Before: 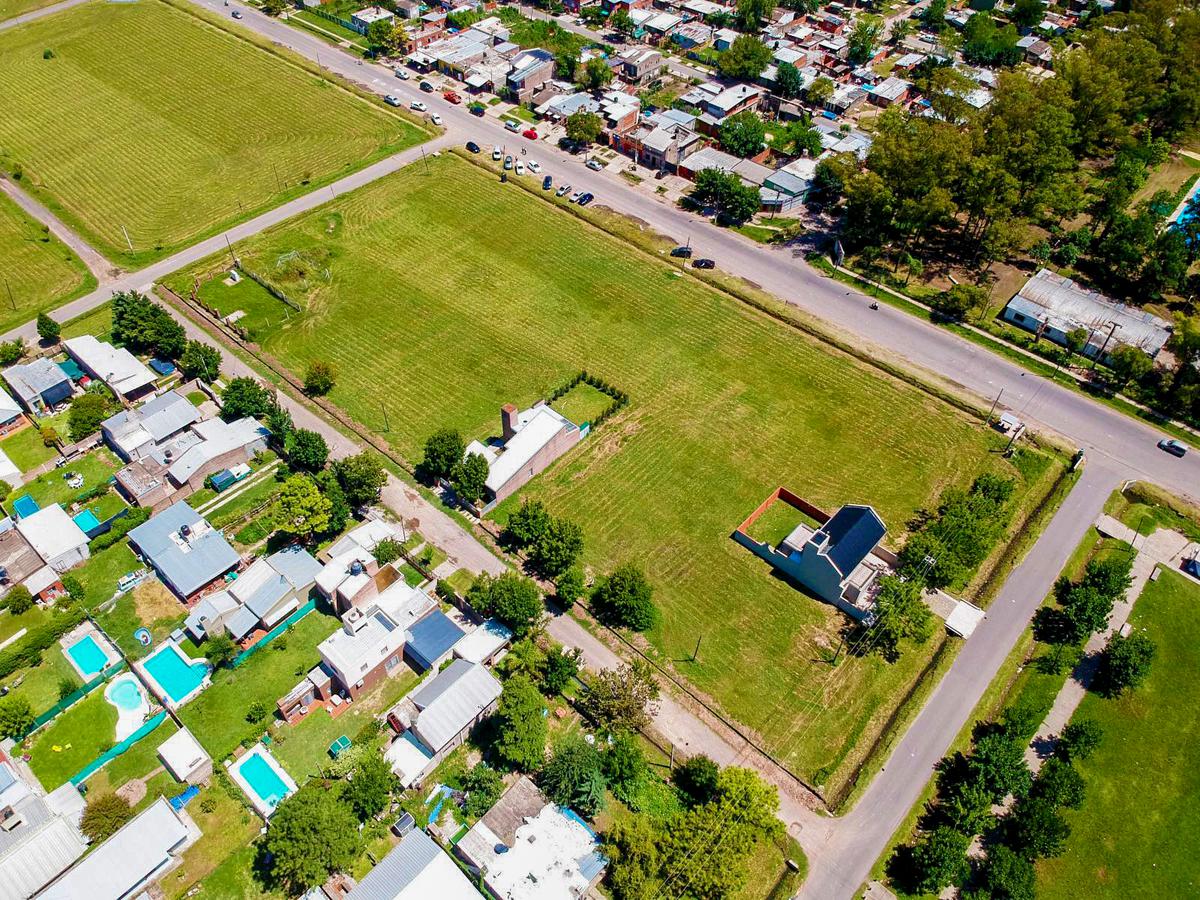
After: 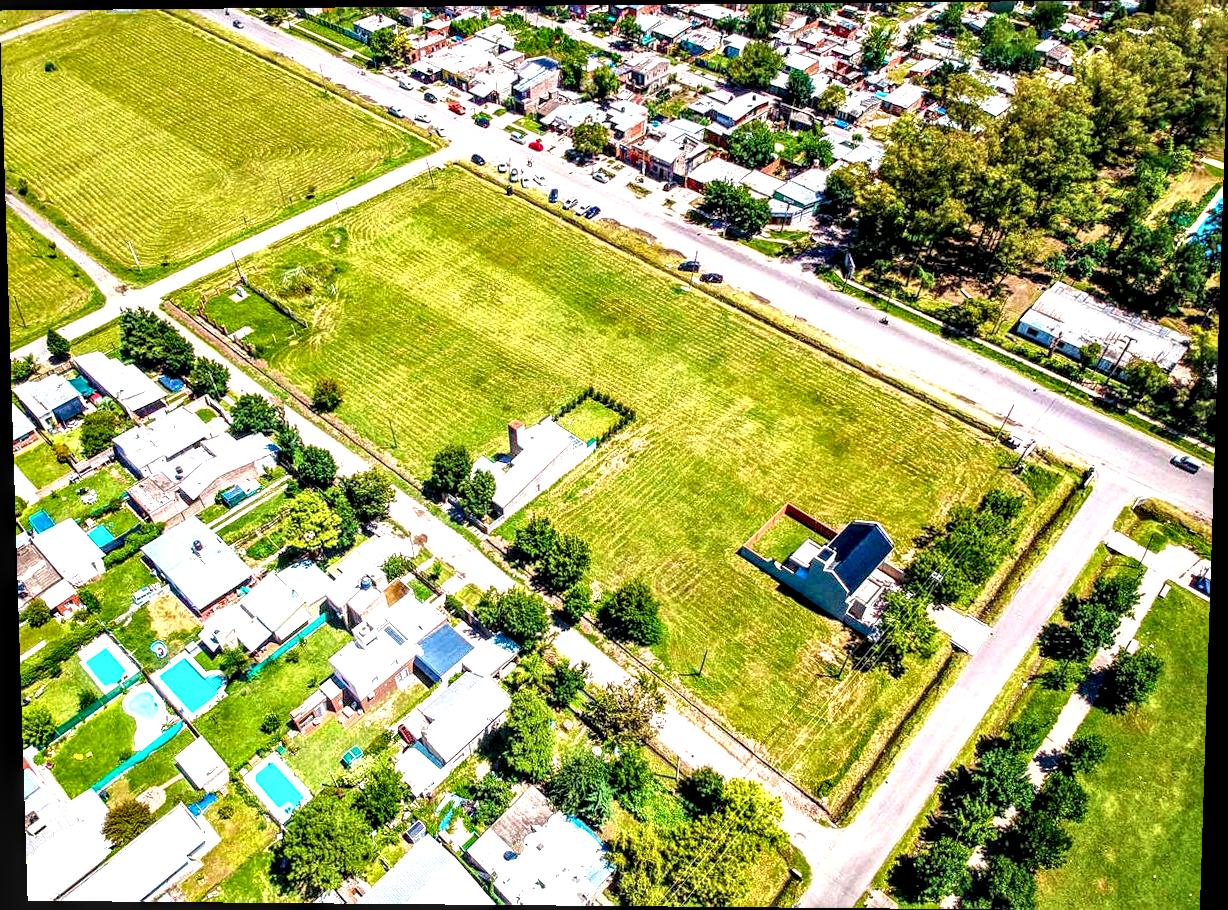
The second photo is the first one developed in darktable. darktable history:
local contrast: highlights 19%, detail 186%
rotate and perspective: lens shift (vertical) 0.048, lens shift (horizontal) -0.024, automatic cropping off
exposure: black level correction 0, exposure 1.2 EV, compensate exposure bias true, compensate highlight preservation false
